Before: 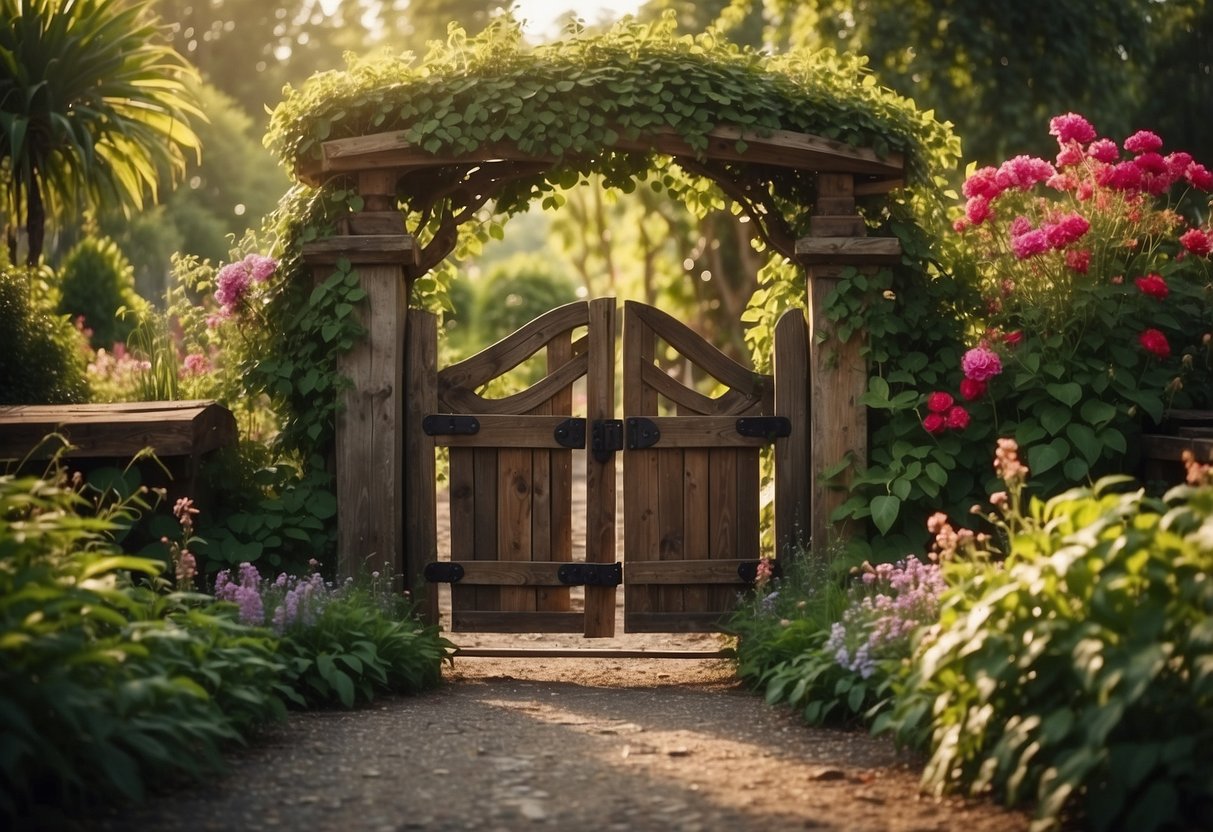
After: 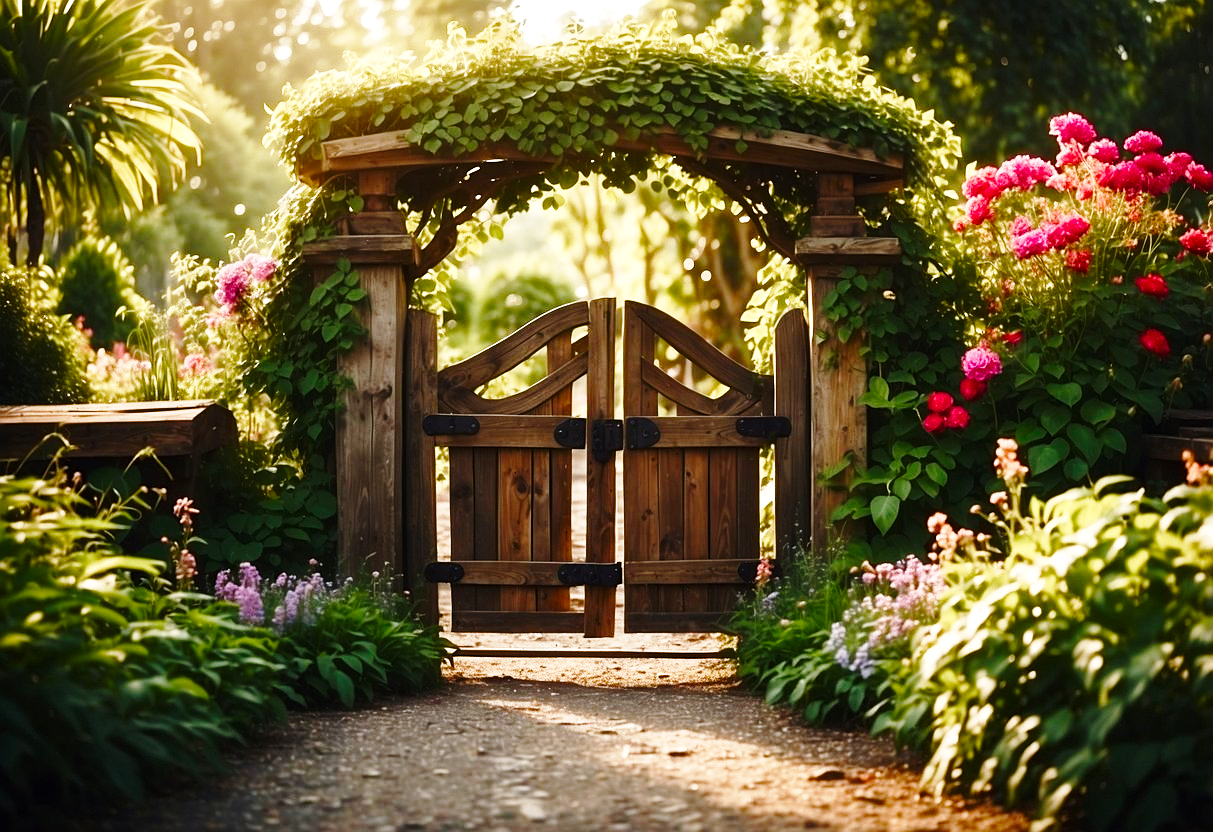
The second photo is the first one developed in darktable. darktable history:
color balance rgb: perceptual saturation grading › global saturation 20%, perceptual saturation grading › highlights -49.341%, perceptual saturation grading › shadows 26.222%, global vibrance 18.102%
base curve: curves: ch0 [(0, 0) (0.028, 0.03) (0.121, 0.232) (0.46, 0.748) (0.859, 0.968) (1, 1)], preserve colors none
sharpen: amount 0.218
tone equalizer: -8 EV -0.405 EV, -7 EV -0.354 EV, -6 EV -0.328 EV, -5 EV -0.226 EV, -3 EV 0.2 EV, -2 EV 0.324 EV, -1 EV 0.386 EV, +0 EV 0.432 EV, edges refinement/feathering 500, mask exposure compensation -1.57 EV, preserve details no
